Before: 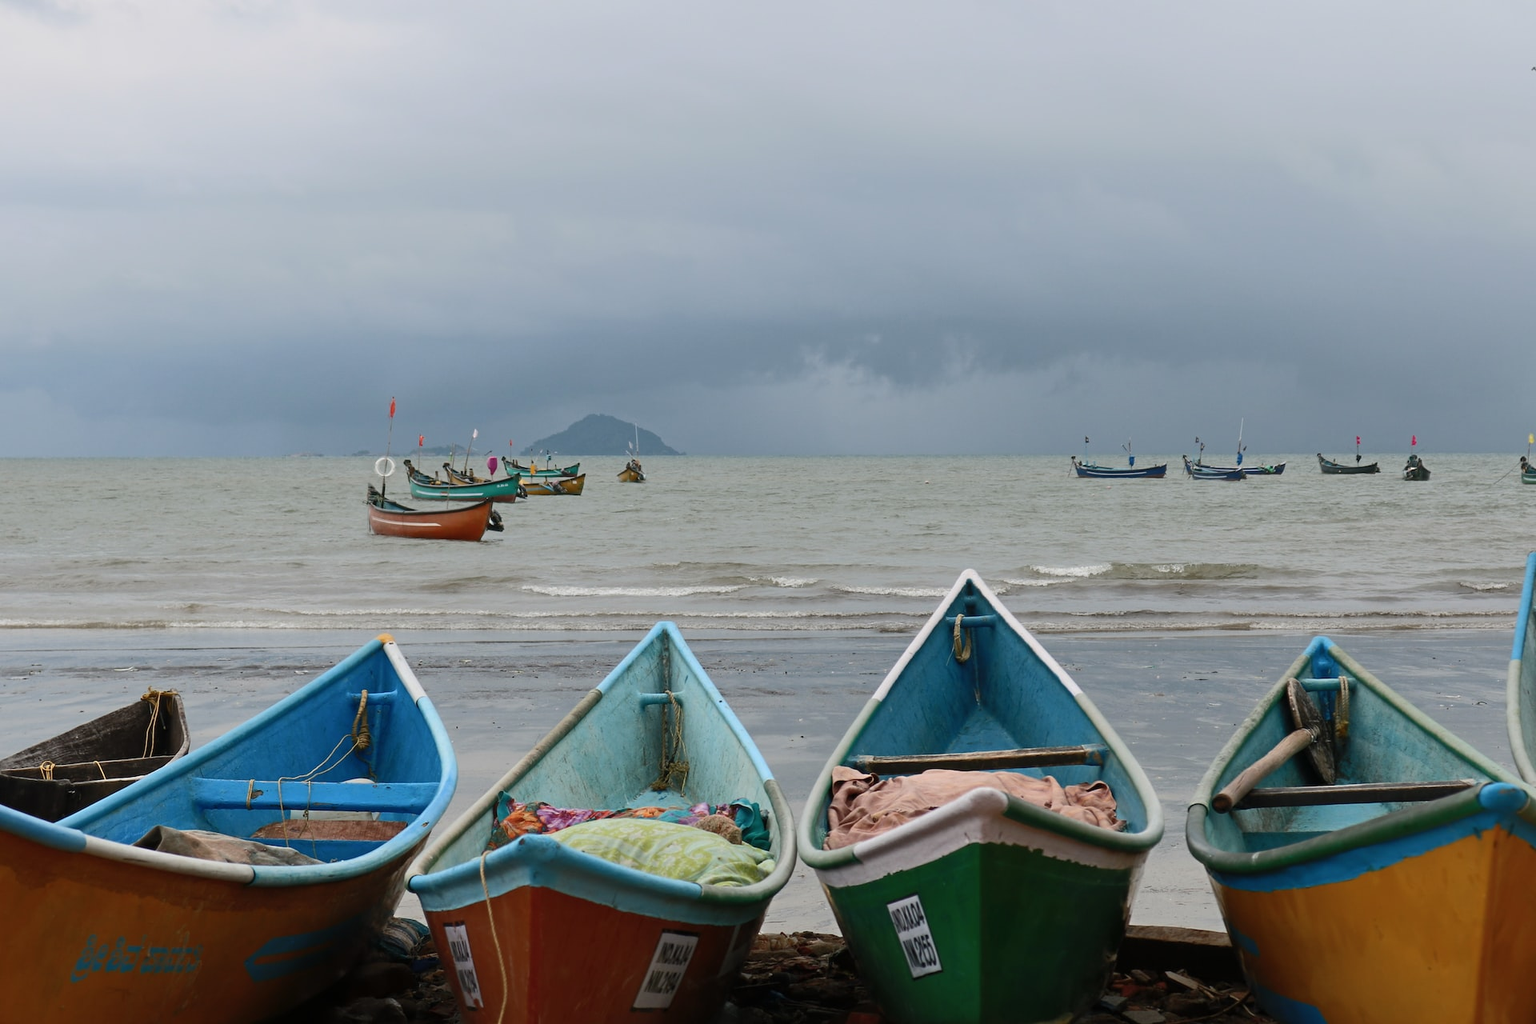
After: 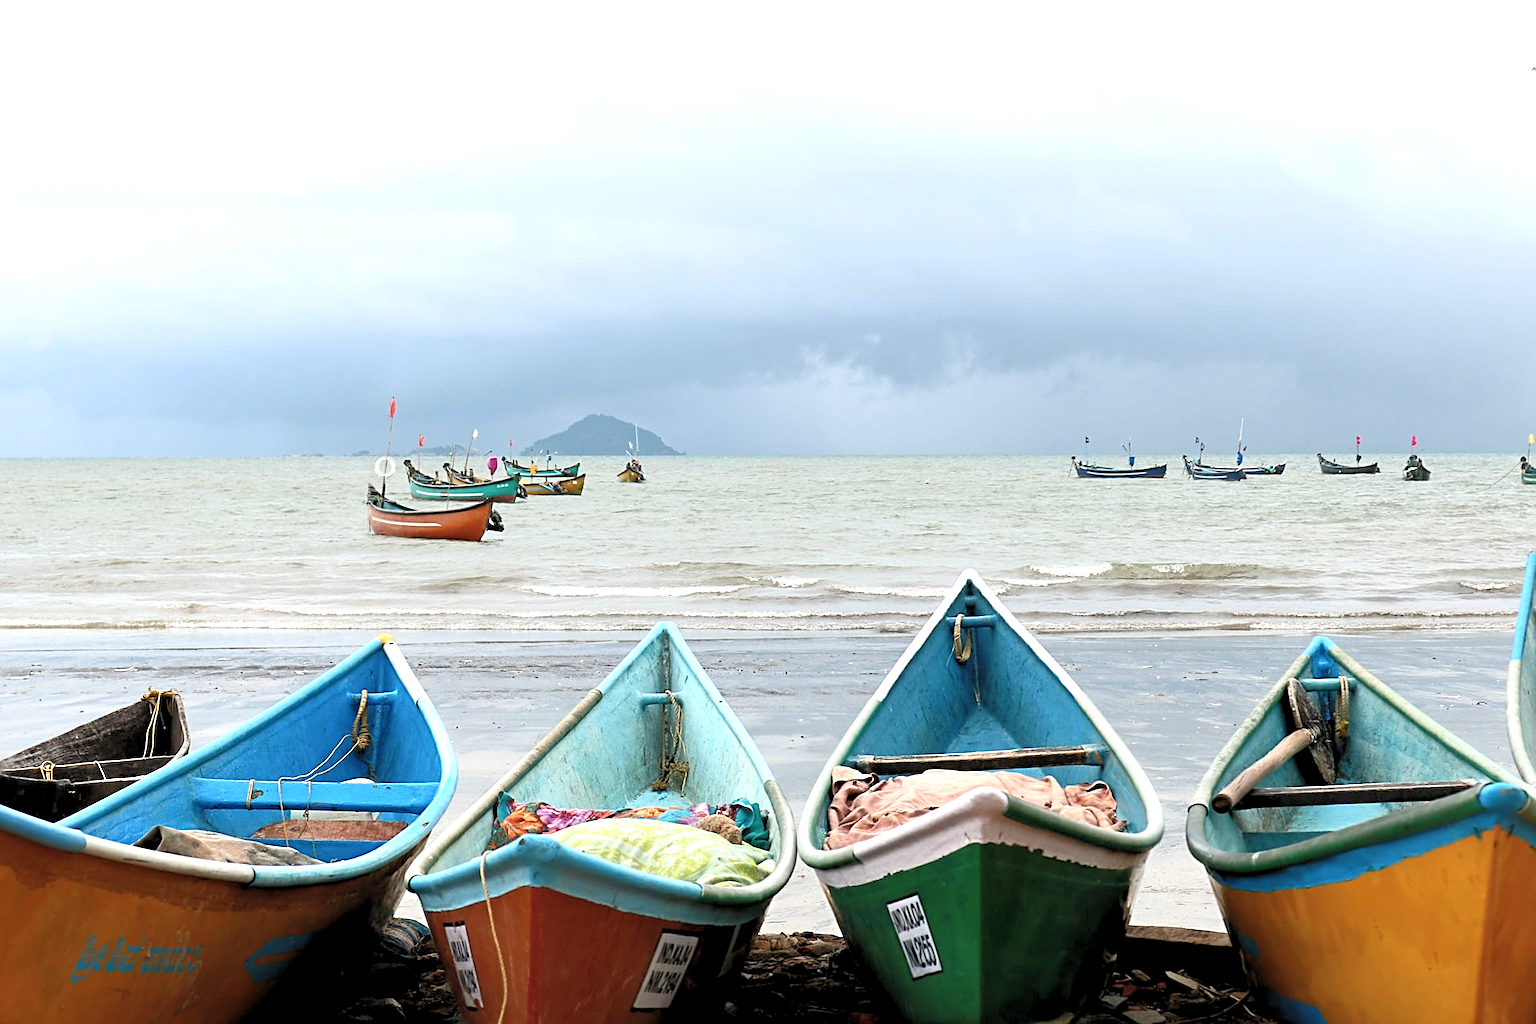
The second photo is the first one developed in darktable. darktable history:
sharpen: on, module defaults
exposure: black level correction 0, exposure 0.95 EV, compensate exposure bias true, compensate highlight preservation false
rgb levels: levels [[0.013, 0.434, 0.89], [0, 0.5, 1], [0, 0.5, 1]]
